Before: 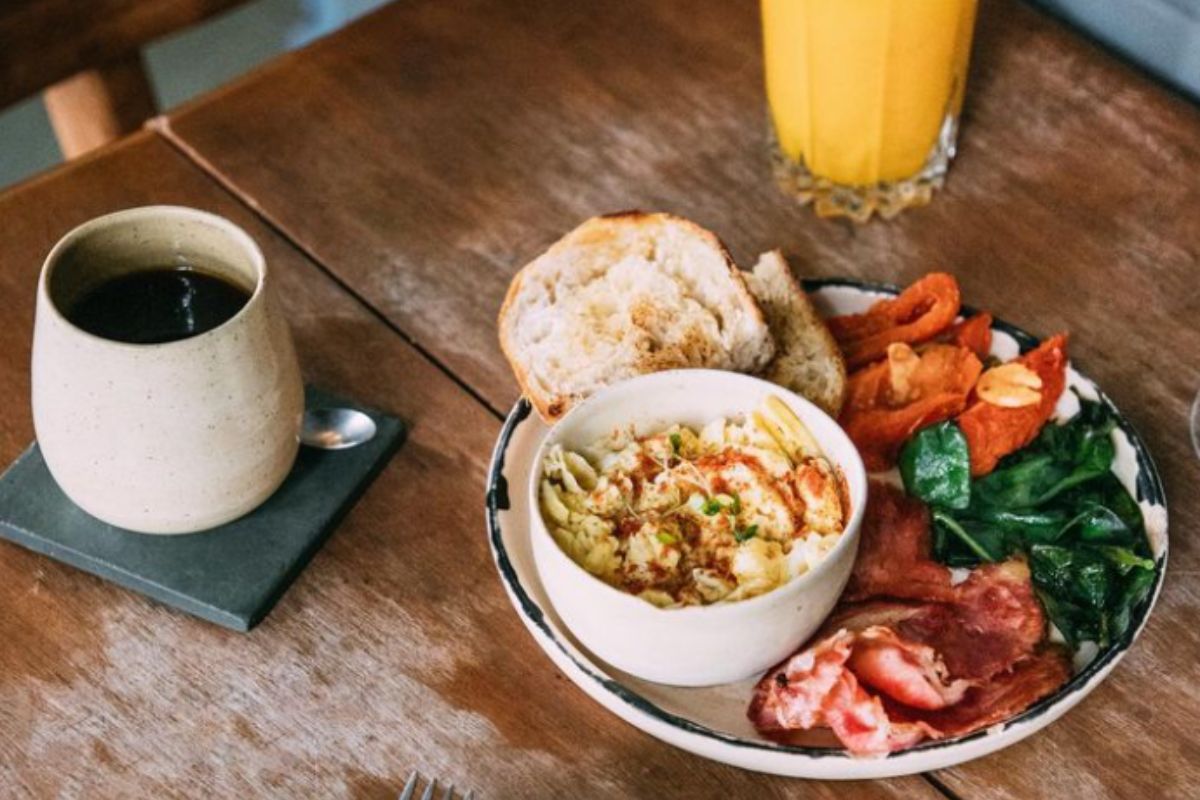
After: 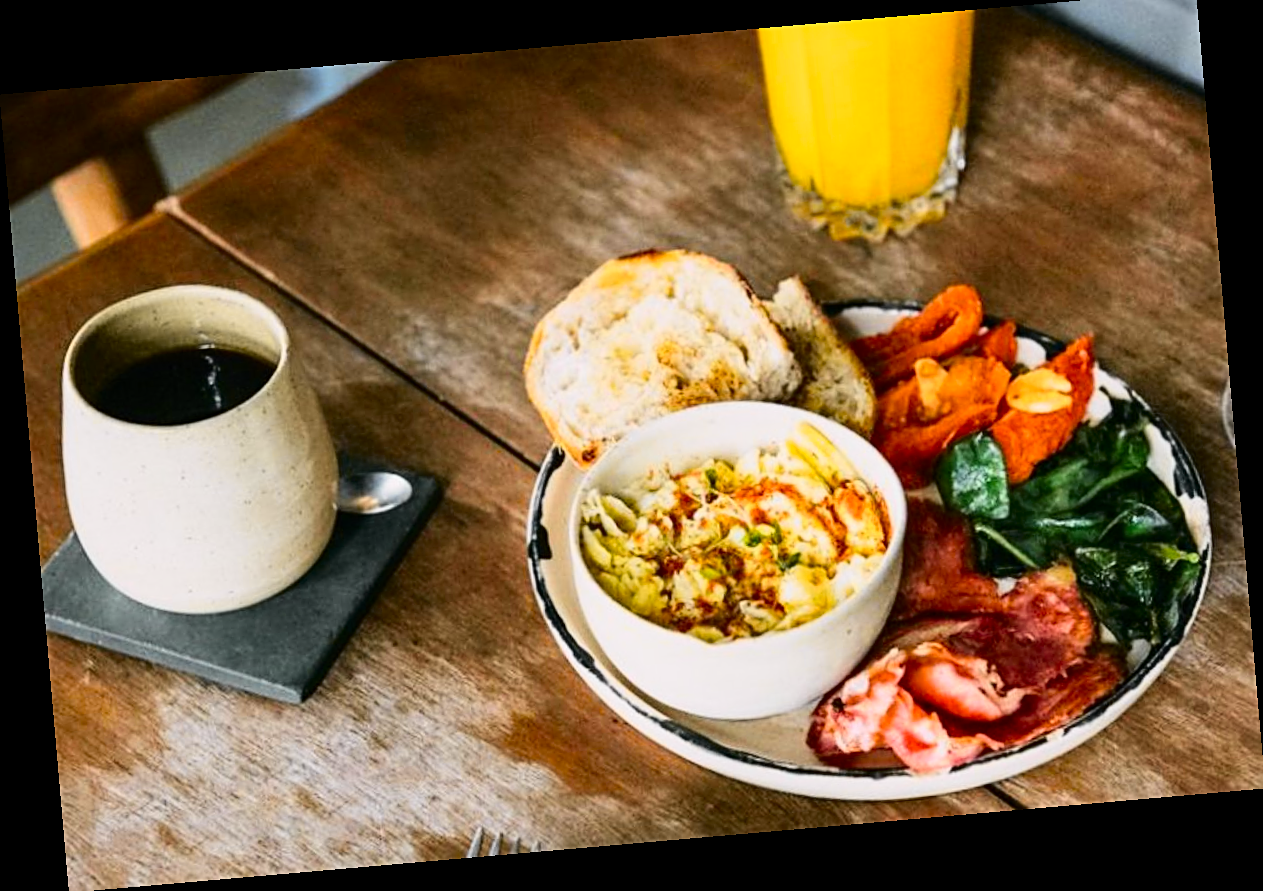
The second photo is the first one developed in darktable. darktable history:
crop: top 1.049%, right 0.001%
sharpen: on, module defaults
tone curve: curves: ch0 [(0, 0) (0.136, 0.084) (0.346, 0.366) (0.489, 0.559) (0.66, 0.748) (0.849, 0.902) (1, 0.974)]; ch1 [(0, 0) (0.353, 0.344) (0.45, 0.46) (0.498, 0.498) (0.521, 0.512) (0.563, 0.559) (0.592, 0.605) (0.641, 0.673) (1, 1)]; ch2 [(0, 0) (0.333, 0.346) (0.375, 0.375) (0.424, 0.43) (0.476, 0.492) (0.502, 0.502) (0.524, 0.531) (0.579, 0.61) (0.612, 0.644) (0.641, 0.722) (1, 1)], color space Lab, independent channels, preserve colors none
rotate and perspective: rotation -4.98°, automatic cropping off
